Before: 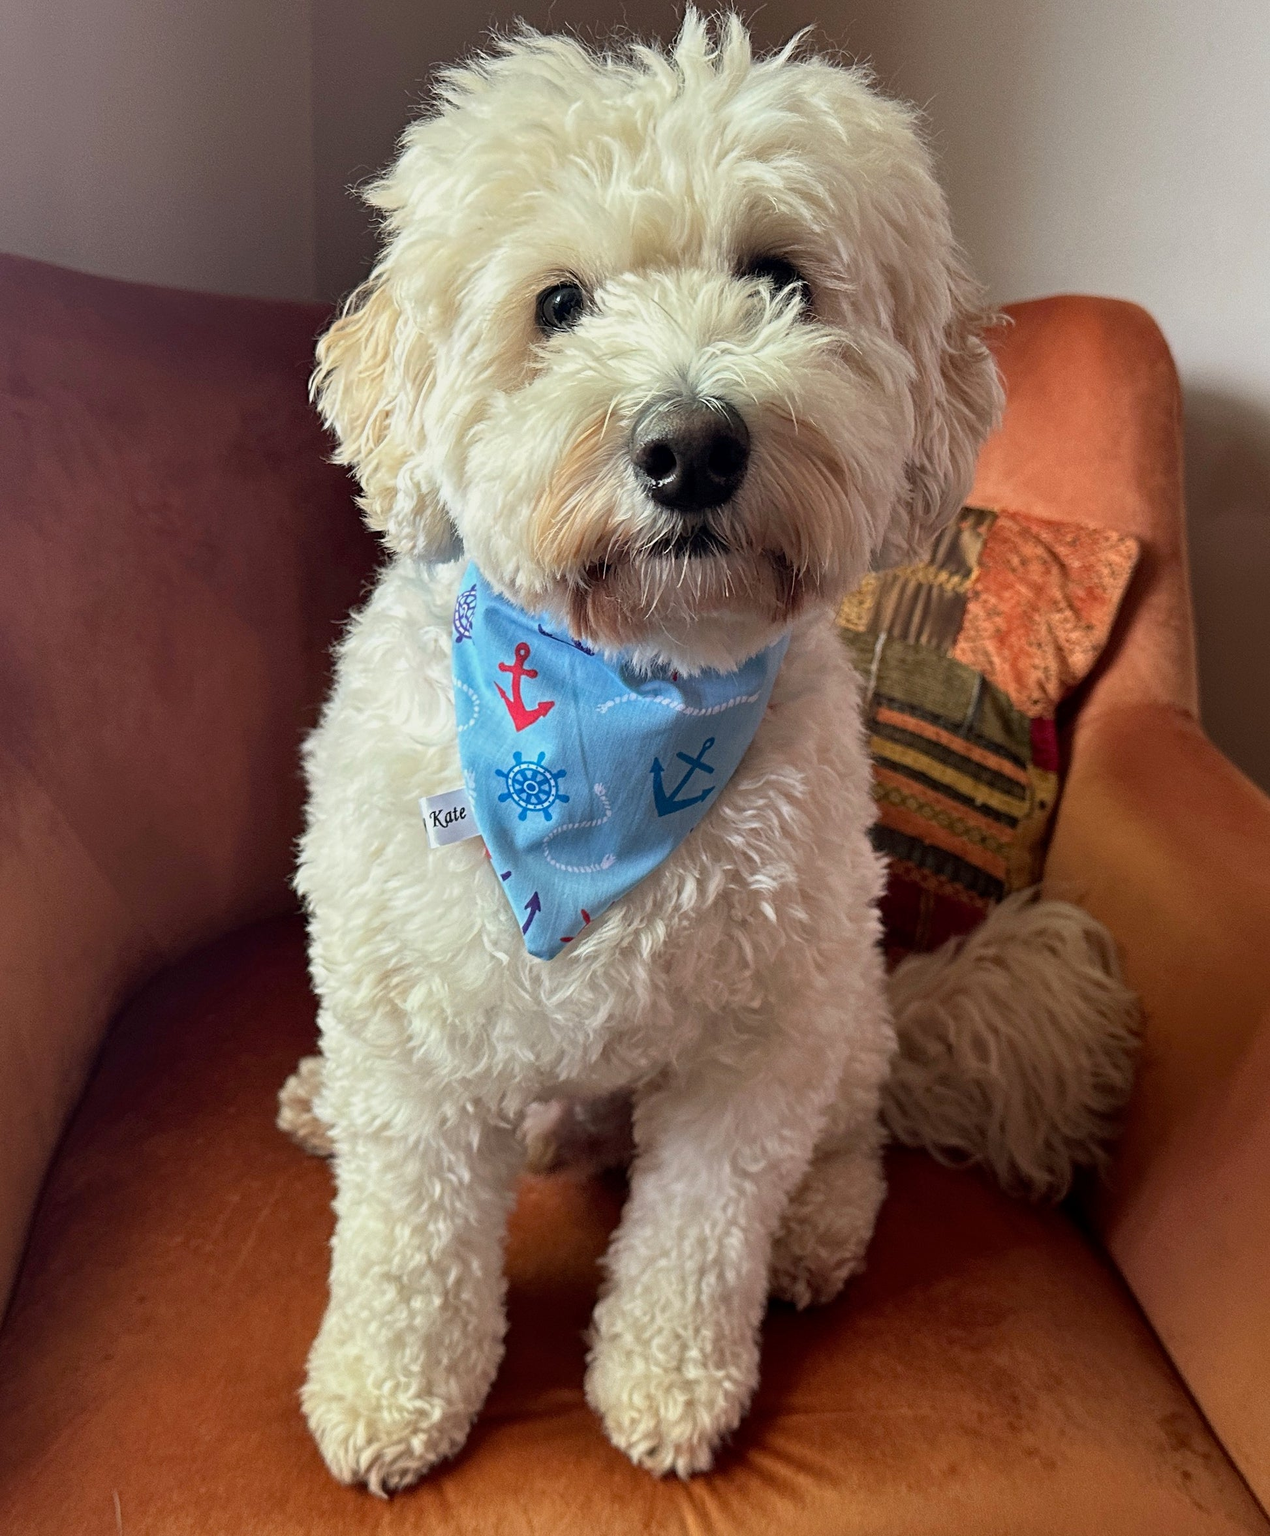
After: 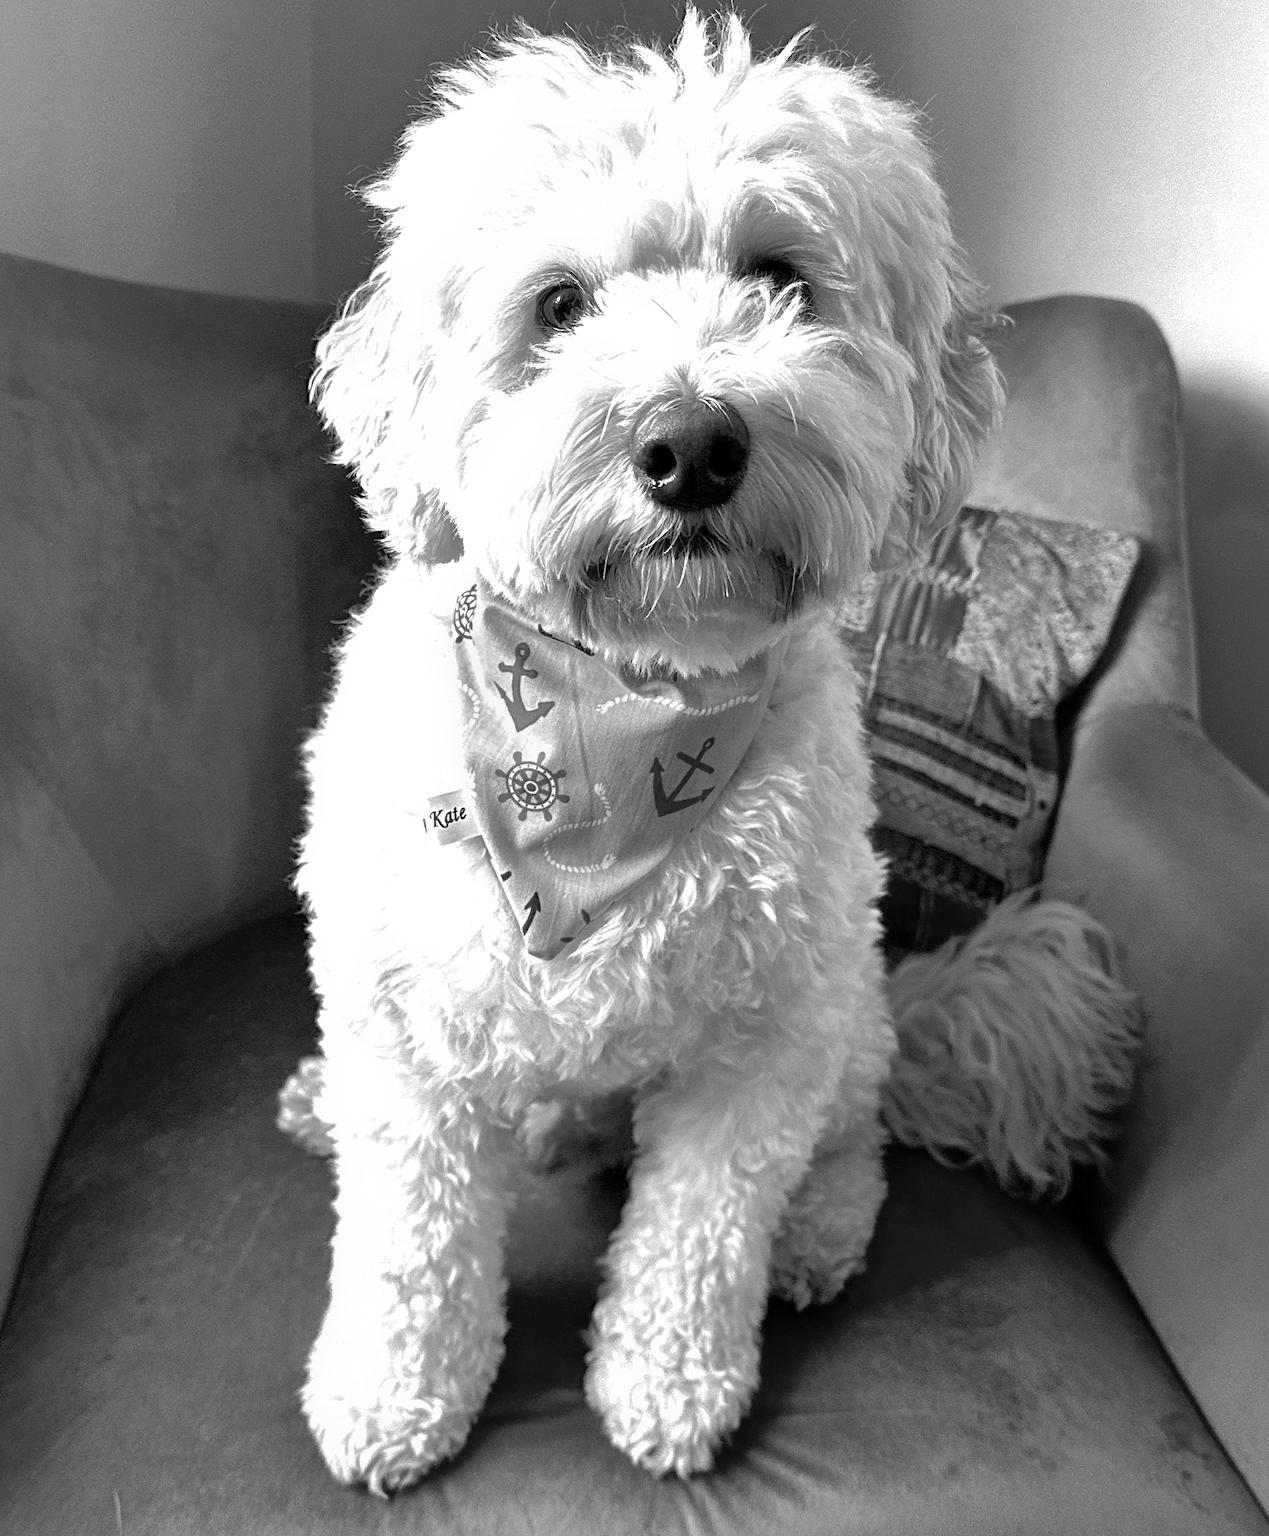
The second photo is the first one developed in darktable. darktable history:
color balance rgb: linear chroma grading › global chroma 25%, perceptual saturation grading › global saturation 40%, perceptual saturation grading › highlights -50%, perceptual saturation grading › shadows 30%, perceptual brilliance grading › global brilliance 25%, global vibrance 60%
monochrome: on, module defaults
shadows and highlights: on, module defaults
